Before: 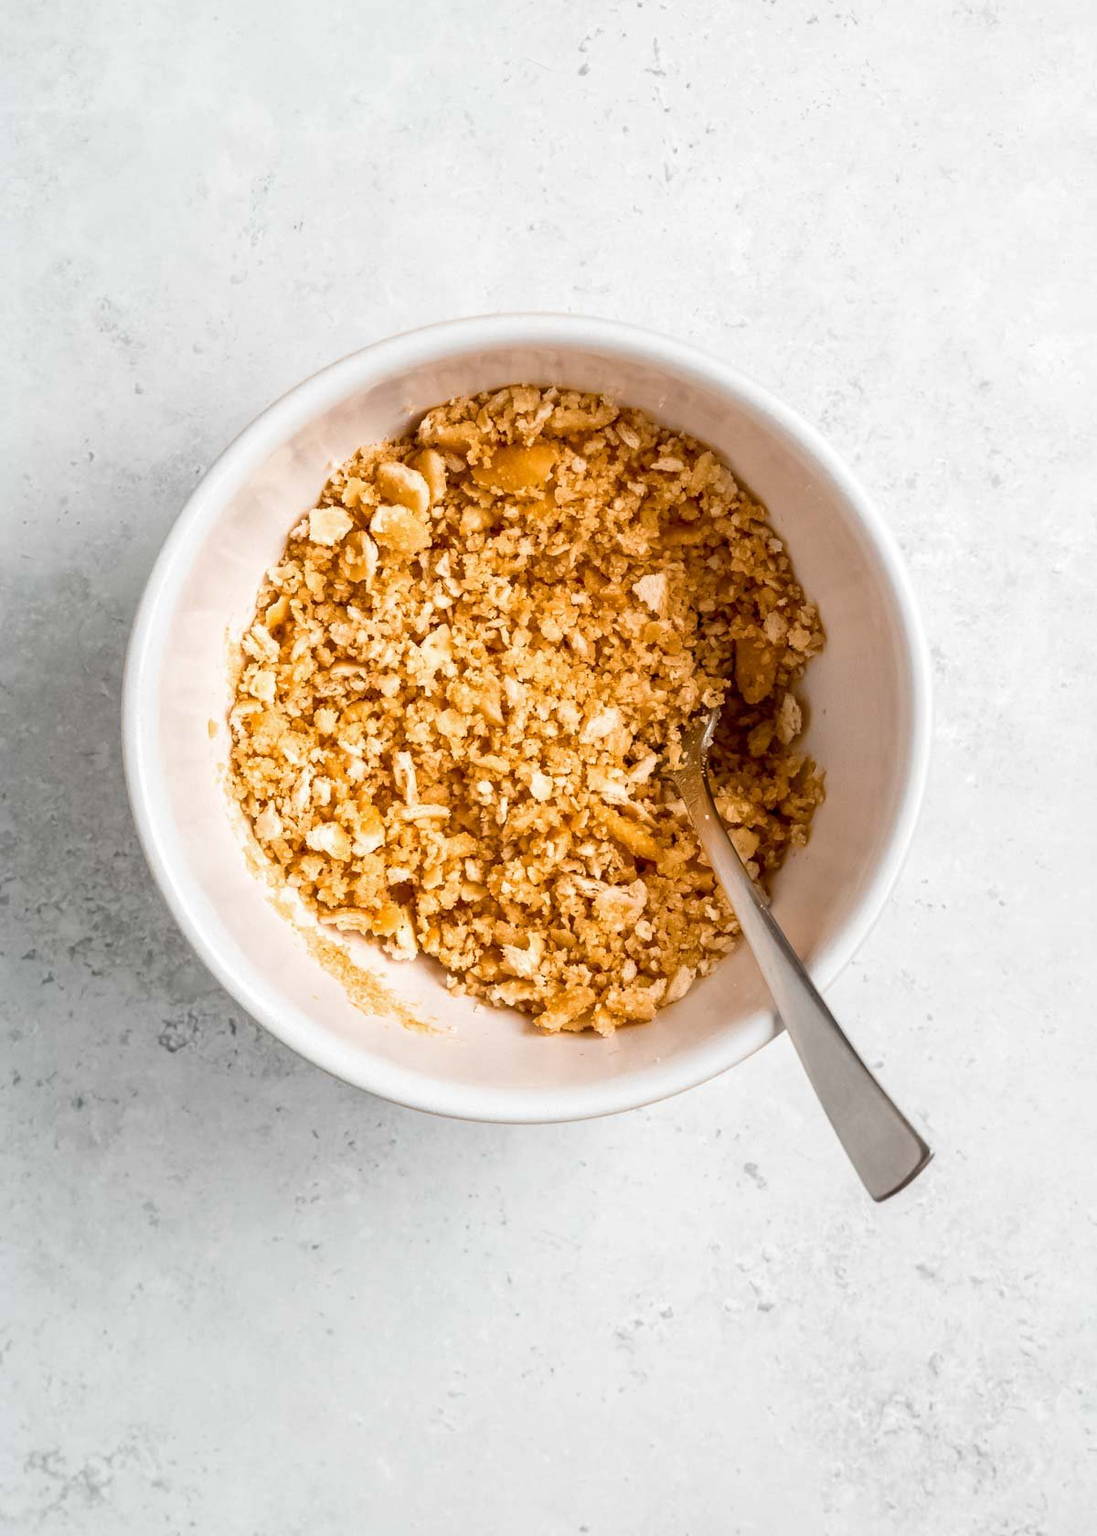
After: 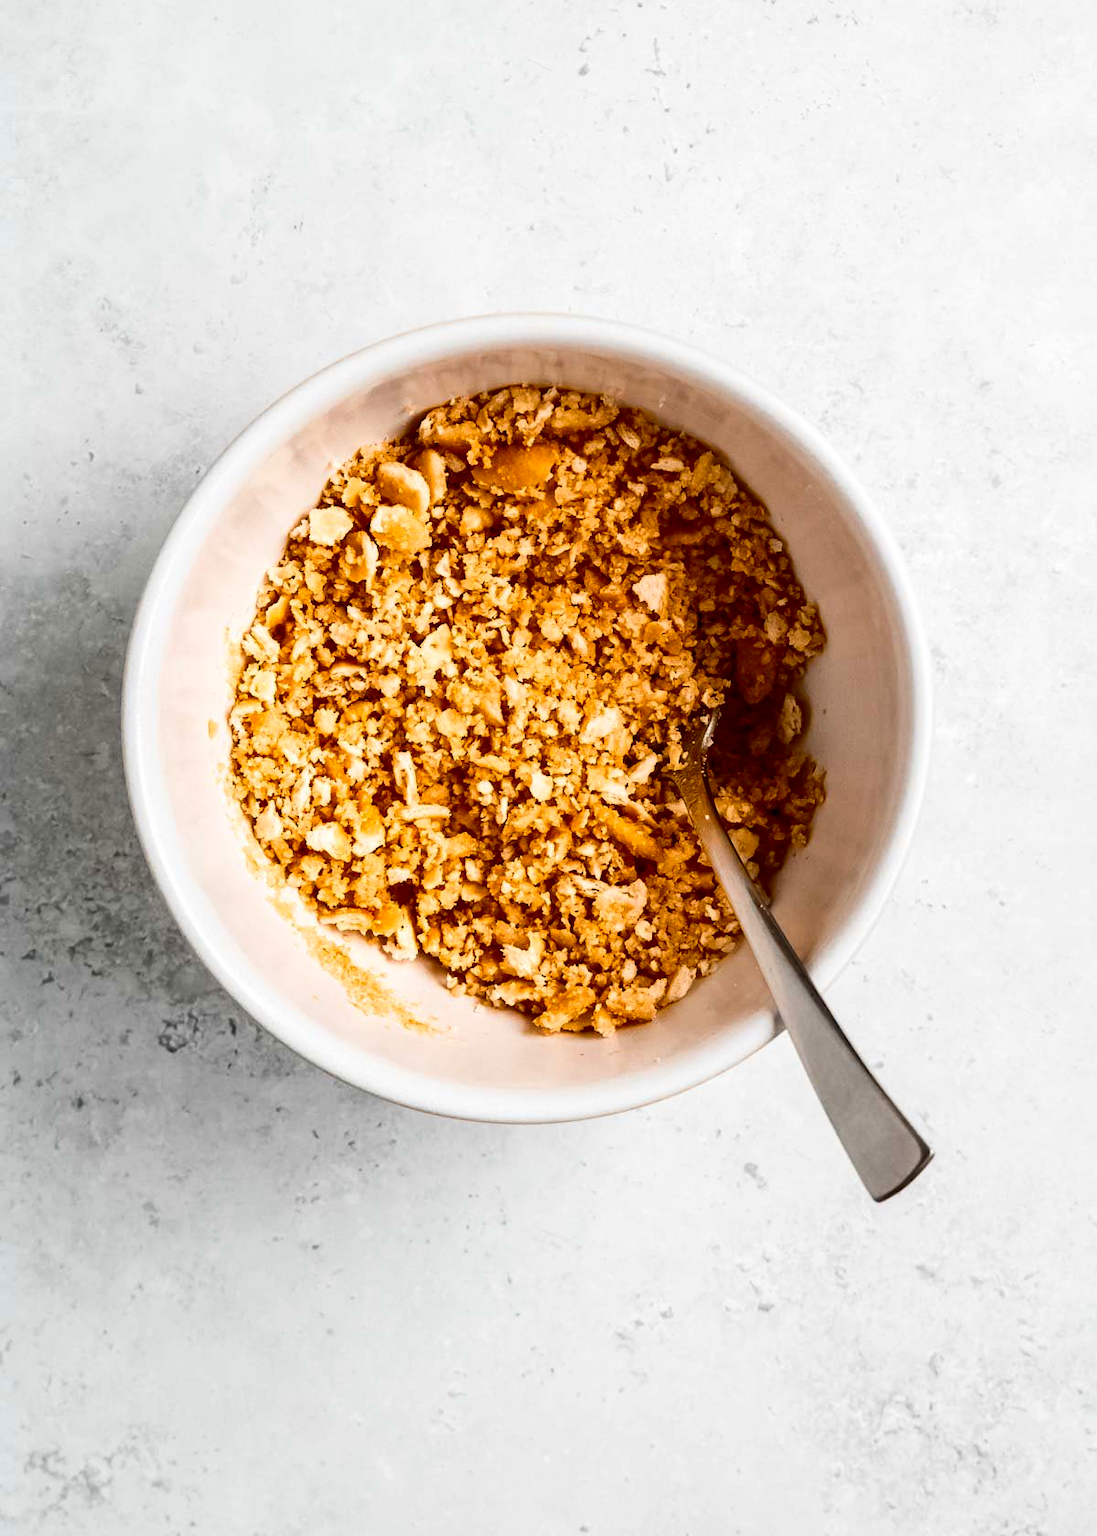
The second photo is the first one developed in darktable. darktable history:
contrast brightness saturation: contrast 0.222, brightness -0.191, saturation 0.243
